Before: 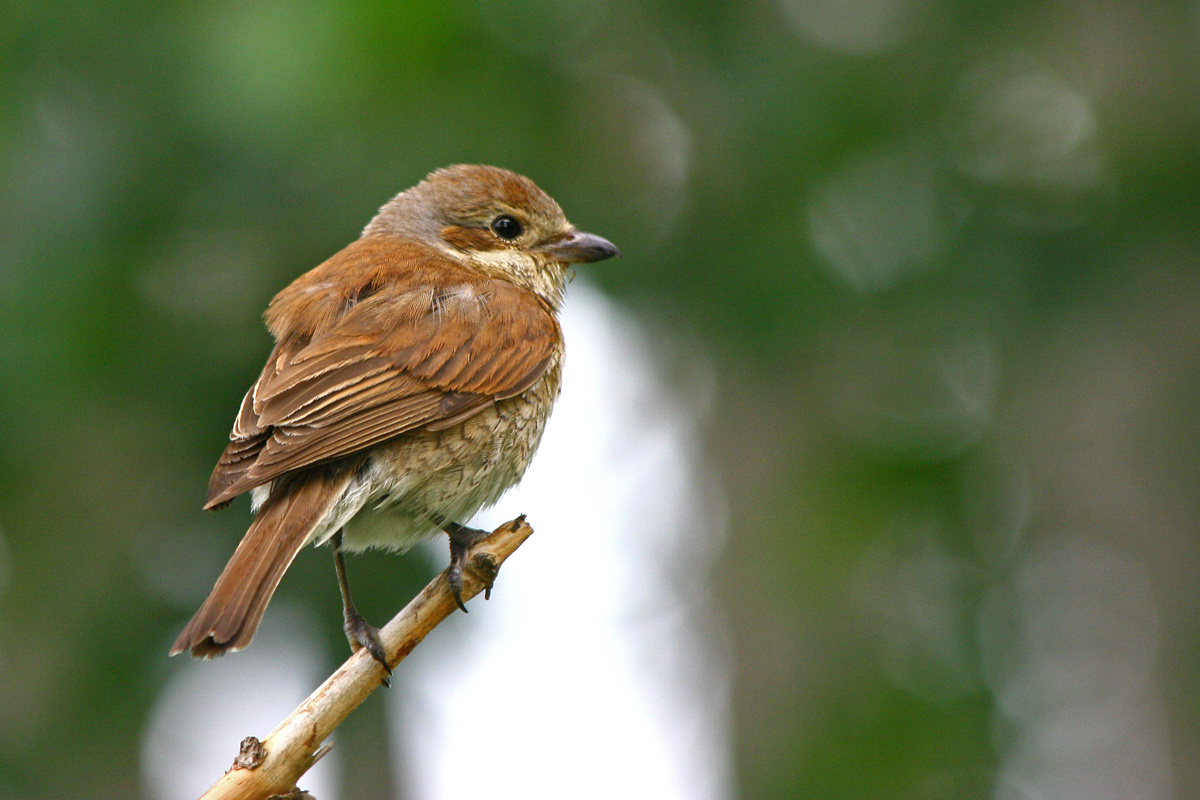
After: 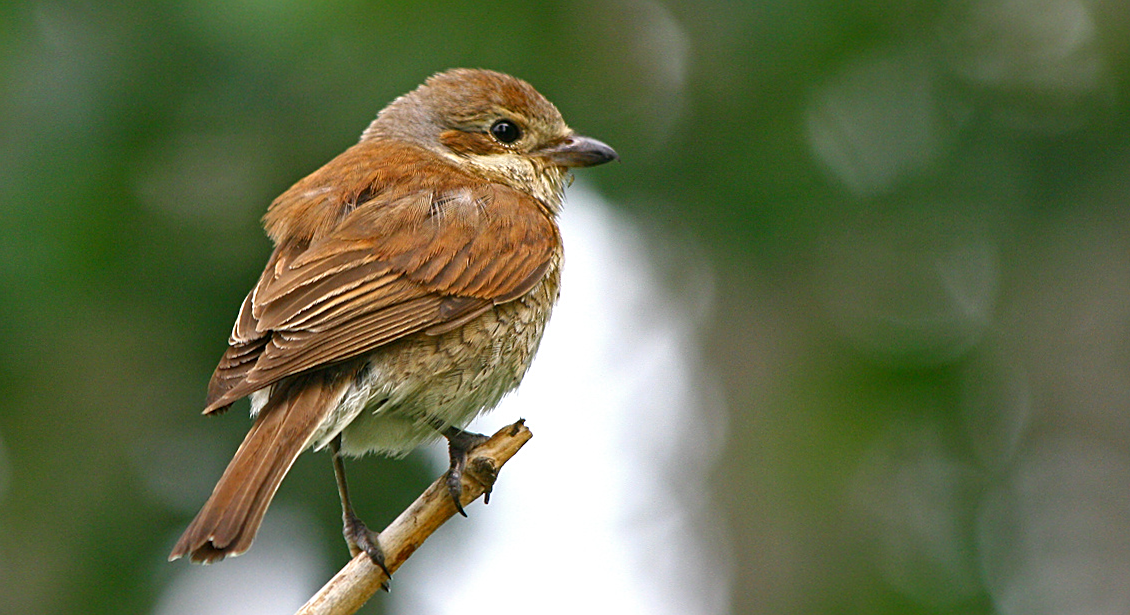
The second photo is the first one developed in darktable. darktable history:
color correction: highlights b* 0.031, saturation 1.07
crop and rotate: angle 0.083°, top 11.968%, right 5.571%, bottom 10.906%
sharpen: amount 0.499
